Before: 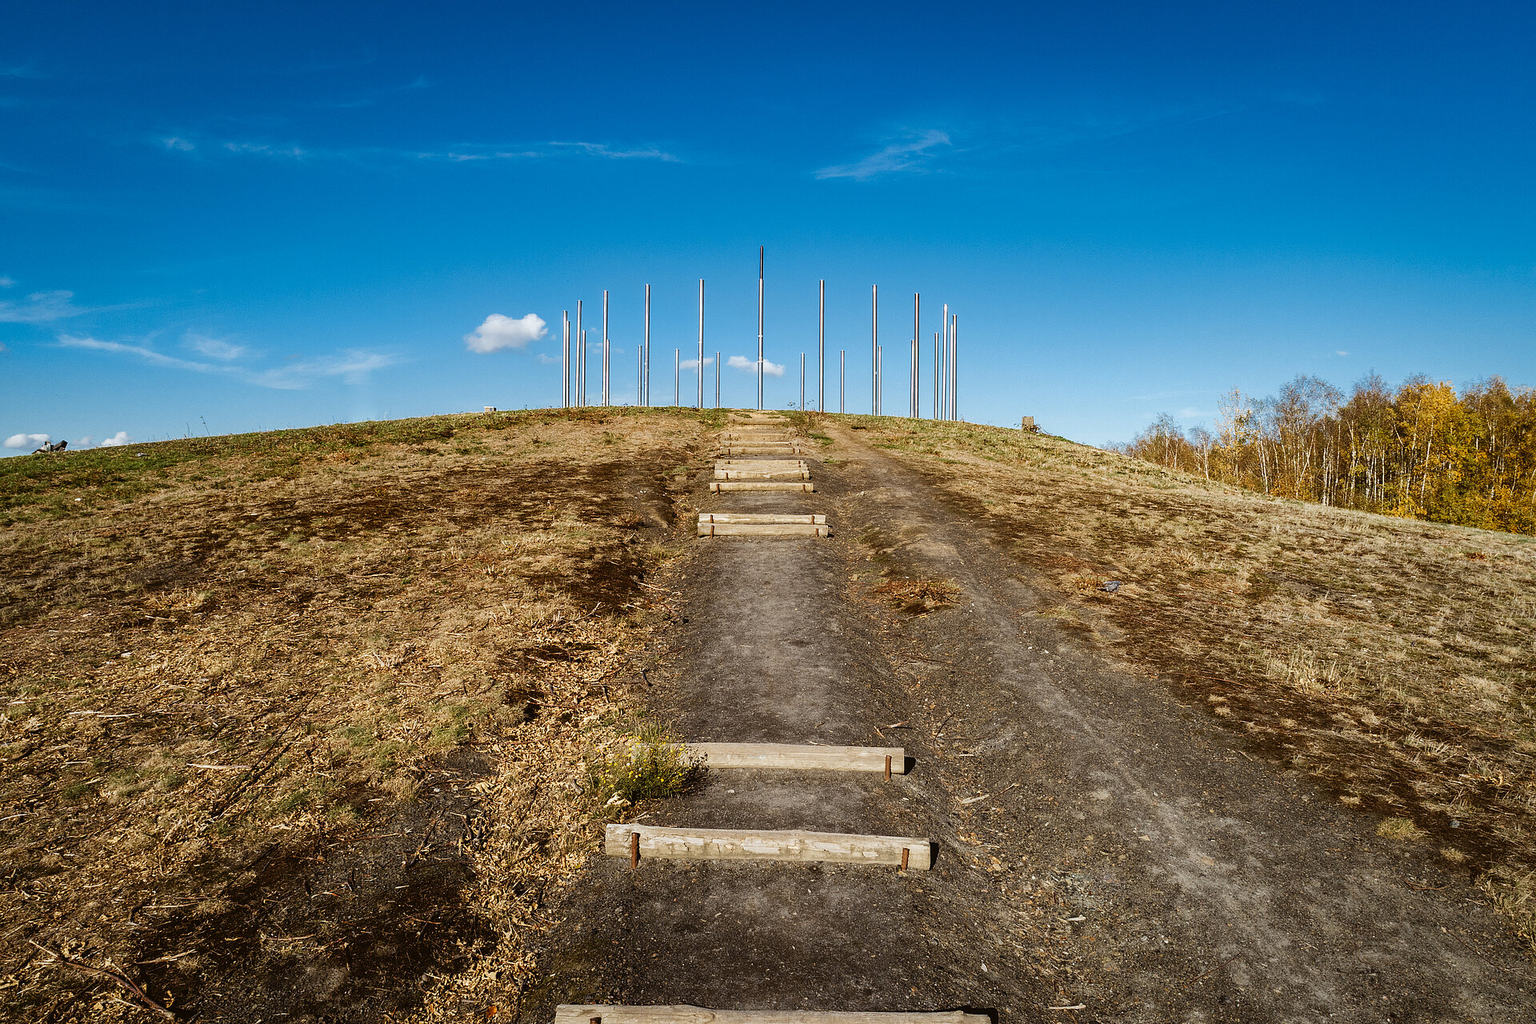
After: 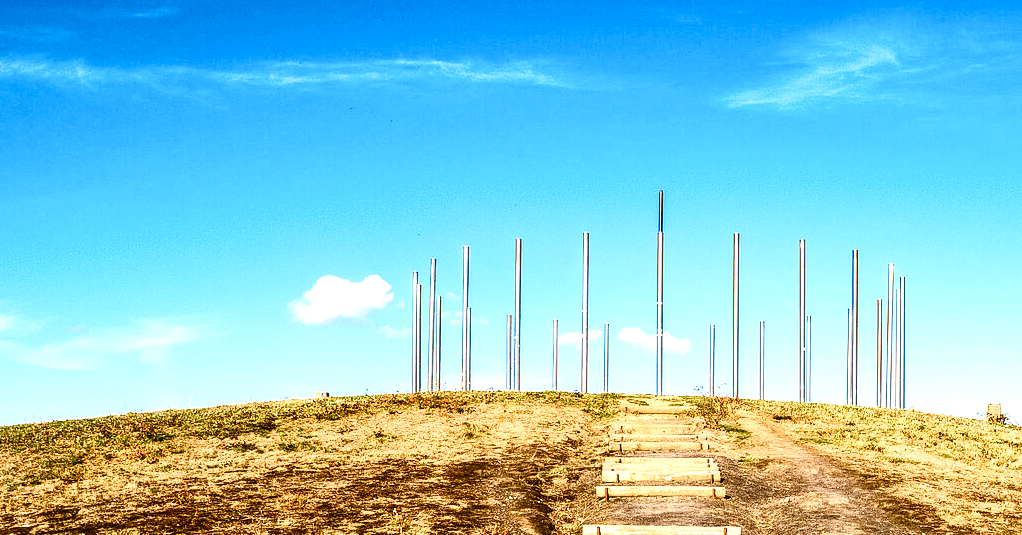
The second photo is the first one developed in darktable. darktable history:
local contrast: on, module defaults
contrast brightness saturation: contrast 0.282
crop: left 15.183%, top 9.195%, right 31.126%, bottom 48.918%
exposure: black level correction 0.001, exposure 1.13 EV, compensate exposure bias true, compensate highlight preservation false
color balance rgb: highlights gain › chroma 3.036%, highlights gain › hue 54.4°, perceptual saturation grading › global saturation 25.807%, perceptual saturation grading › highlights -28.656%, perceptual saturation grading › shadows 33.638%
